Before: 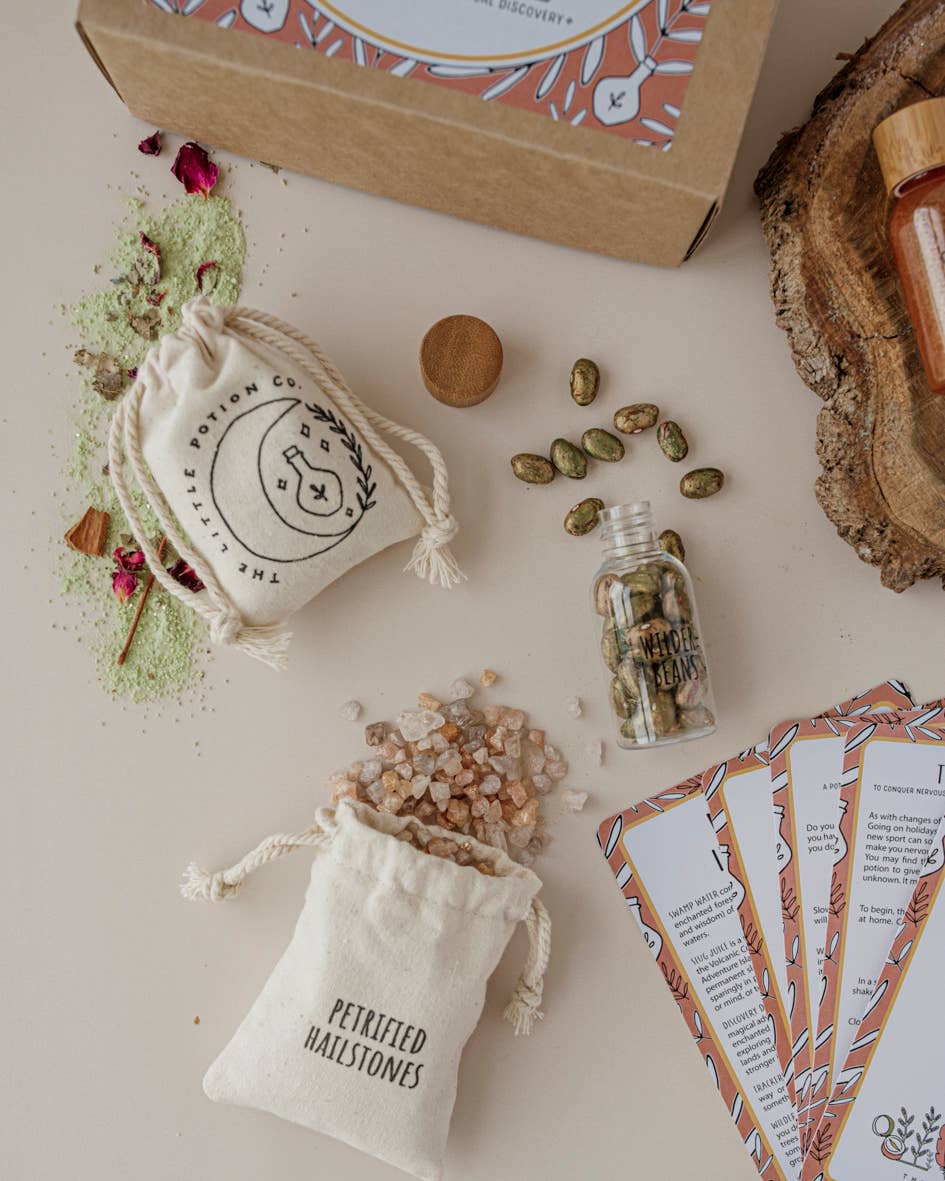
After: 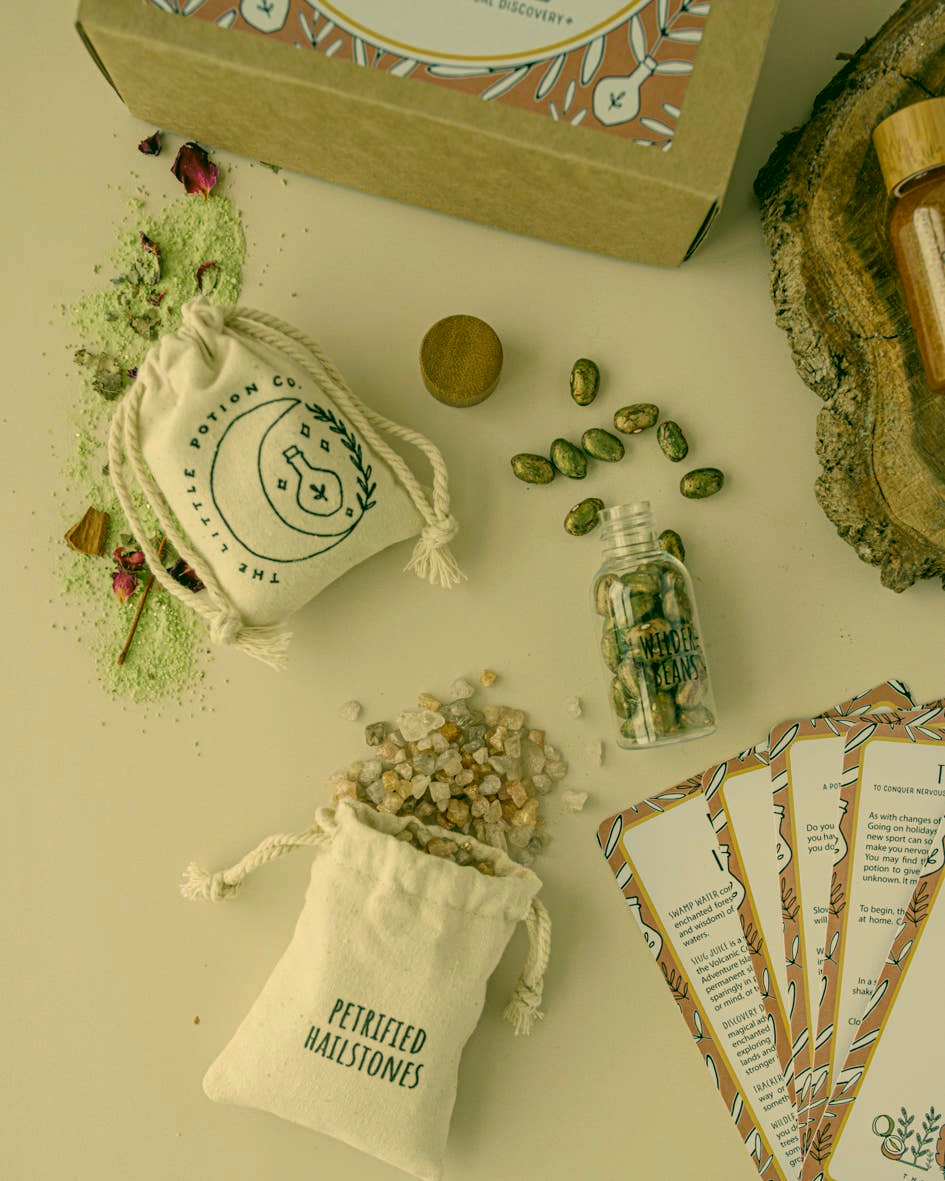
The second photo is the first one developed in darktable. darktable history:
color correction: highlights a* 5.62, highlights b* 32.78, shadows a* -26.04, shadows b* 3.7
shadows and highlights: shadows 31.29, highlights 0.339, soften with gaussian
